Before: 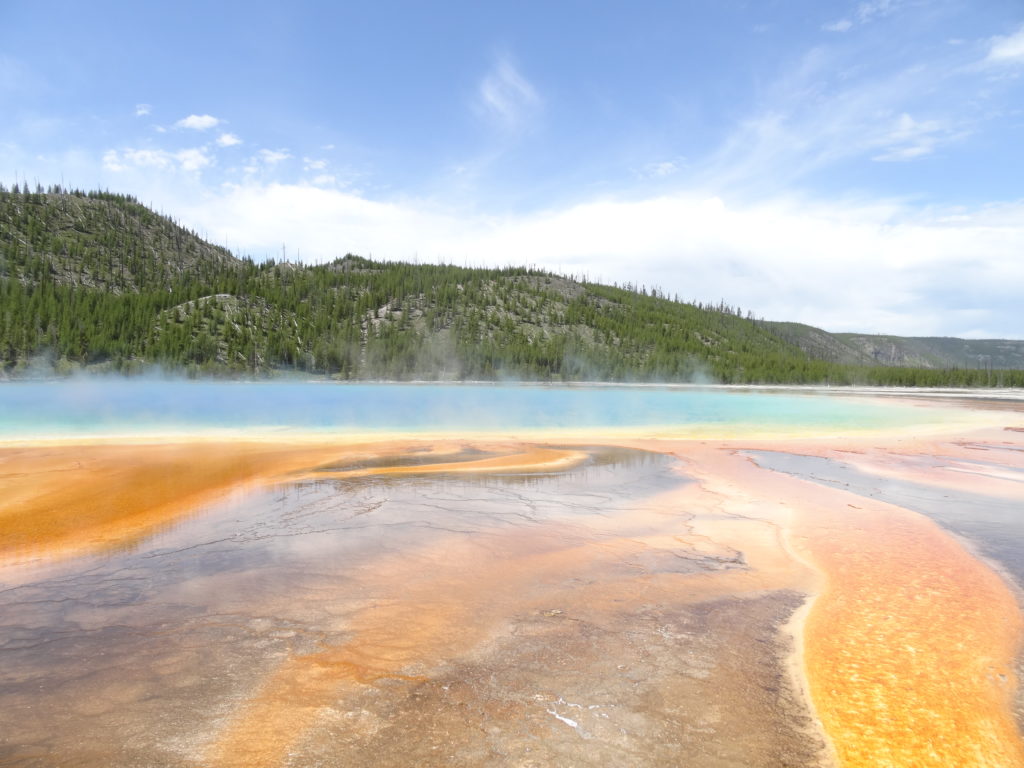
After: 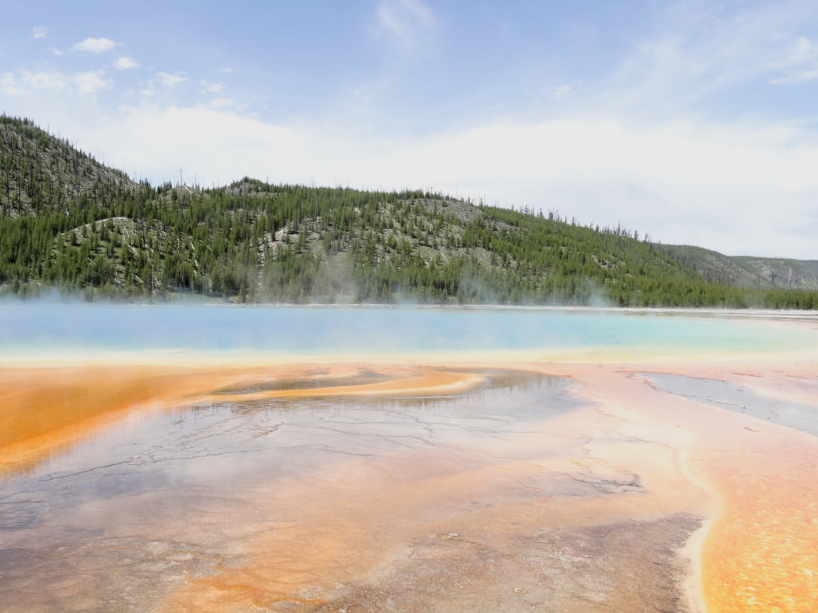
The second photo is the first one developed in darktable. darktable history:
filmic rgb: black relative exposure -5 EV, white relative exposure 3.5 EV, hardness 3.19, contrast 1.2, highlights saturation mix -50%
crop and rotate: left 10.071%, top 10.071%, right 10.02%, bottom 10.02%
